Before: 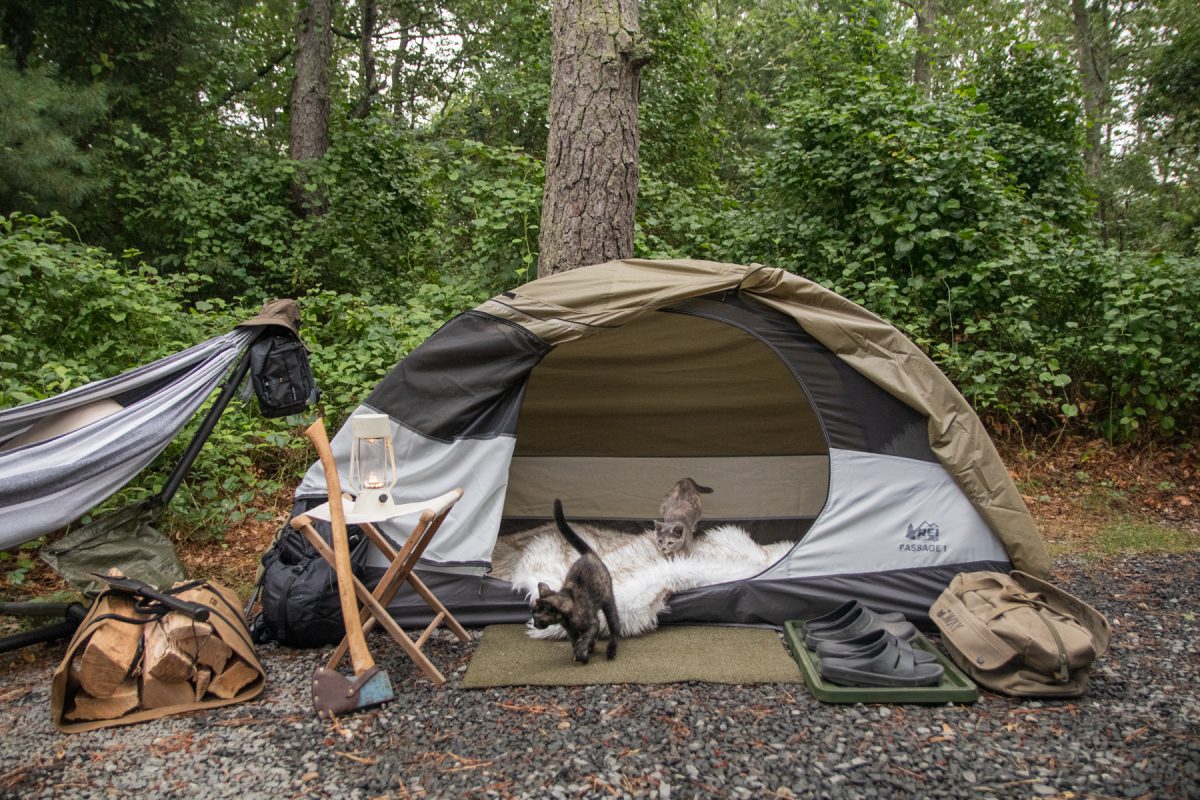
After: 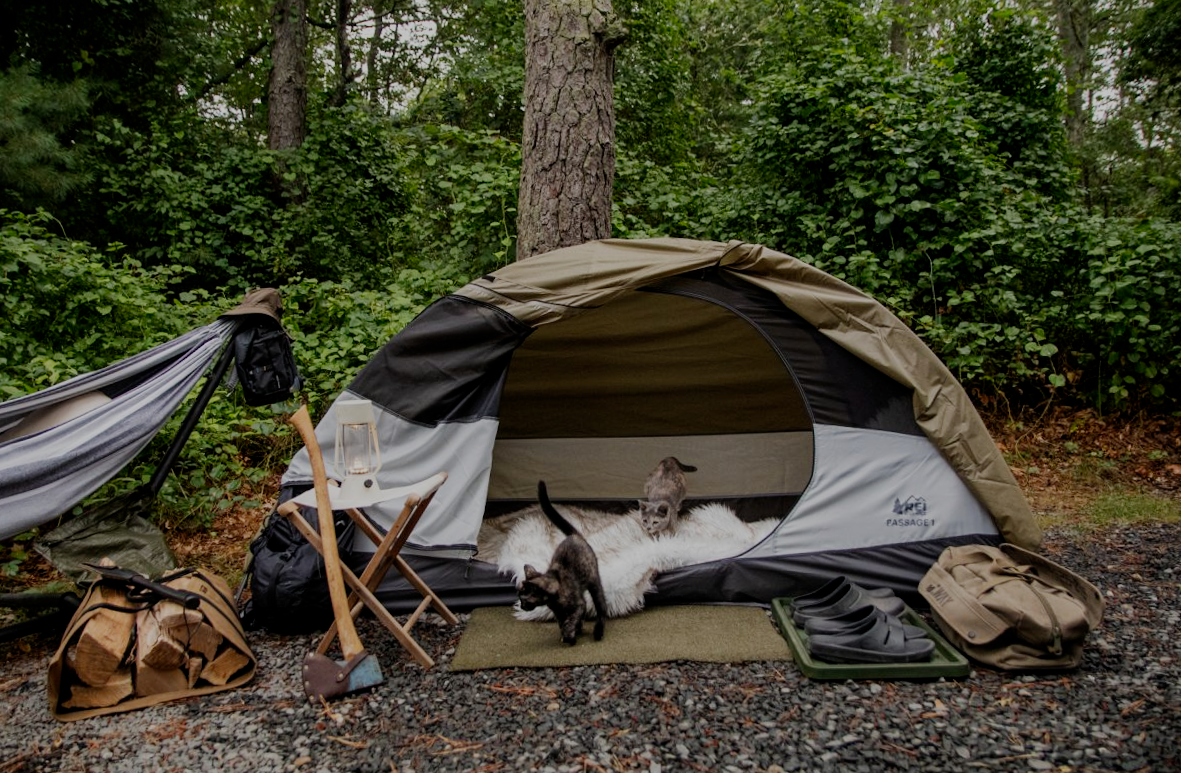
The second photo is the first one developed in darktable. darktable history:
rotate and perspective: rotation -1.32°, lens shift (horizontal) -0.031, crop left 0.015, crop right 0.985, crop top 0.047, crop bottom 0.982
filmic rgb: middle gray luminance 29%, black relative exposure -10.3 EV, white relative exposure 5.5 EV, threshold 6 EV, target black luminance 0%, hardness 3.95, latitude 2.04%, contrast 1.132, highlights saturation mix 5%, shadows ↔ highlights balance 15.11%, preserve chrominance no, color science v3 (2019), use custom middle-gray values true, iterations of high-quality reconstruction 0, enable highlight reconstruction true
